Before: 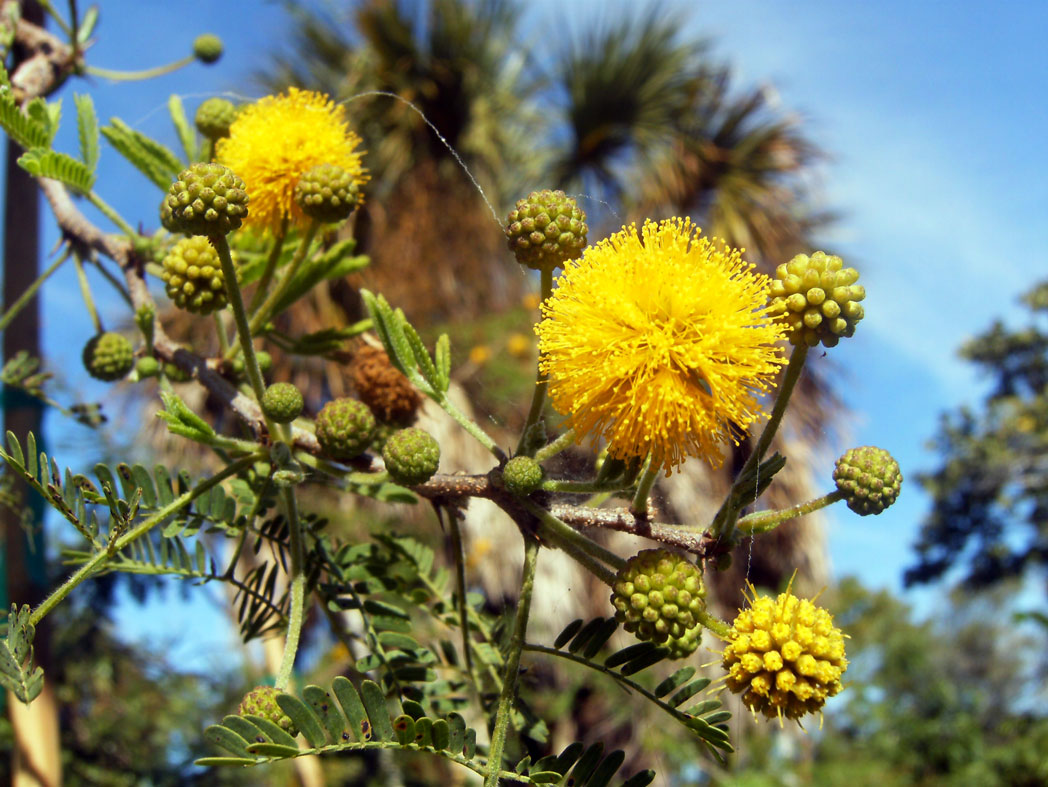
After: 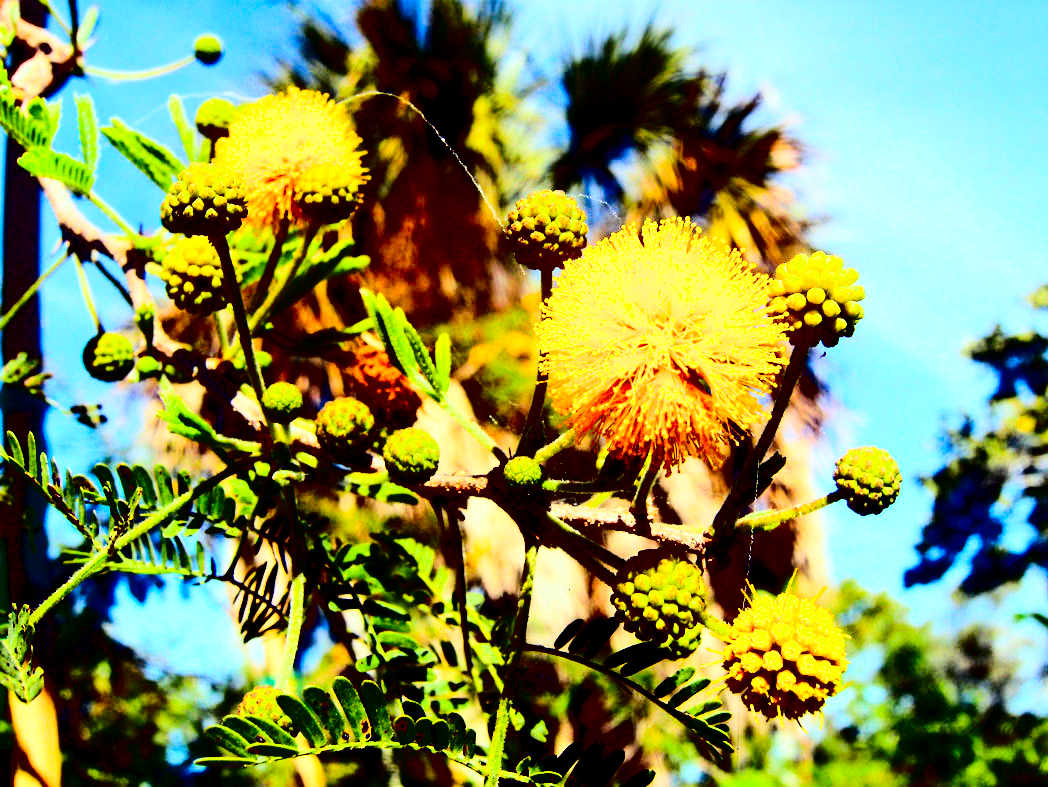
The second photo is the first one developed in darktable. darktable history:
contrast brightness saturation: contrast 0.77, brightness -1, saturation 1
filmic rgb: black relative exposure -5 EV, hardness 2.88, contrast 1.2
exposure: black level correction 0, exposure 1.2 EV, compensate exposure bias true, compensate highlight preservation false
